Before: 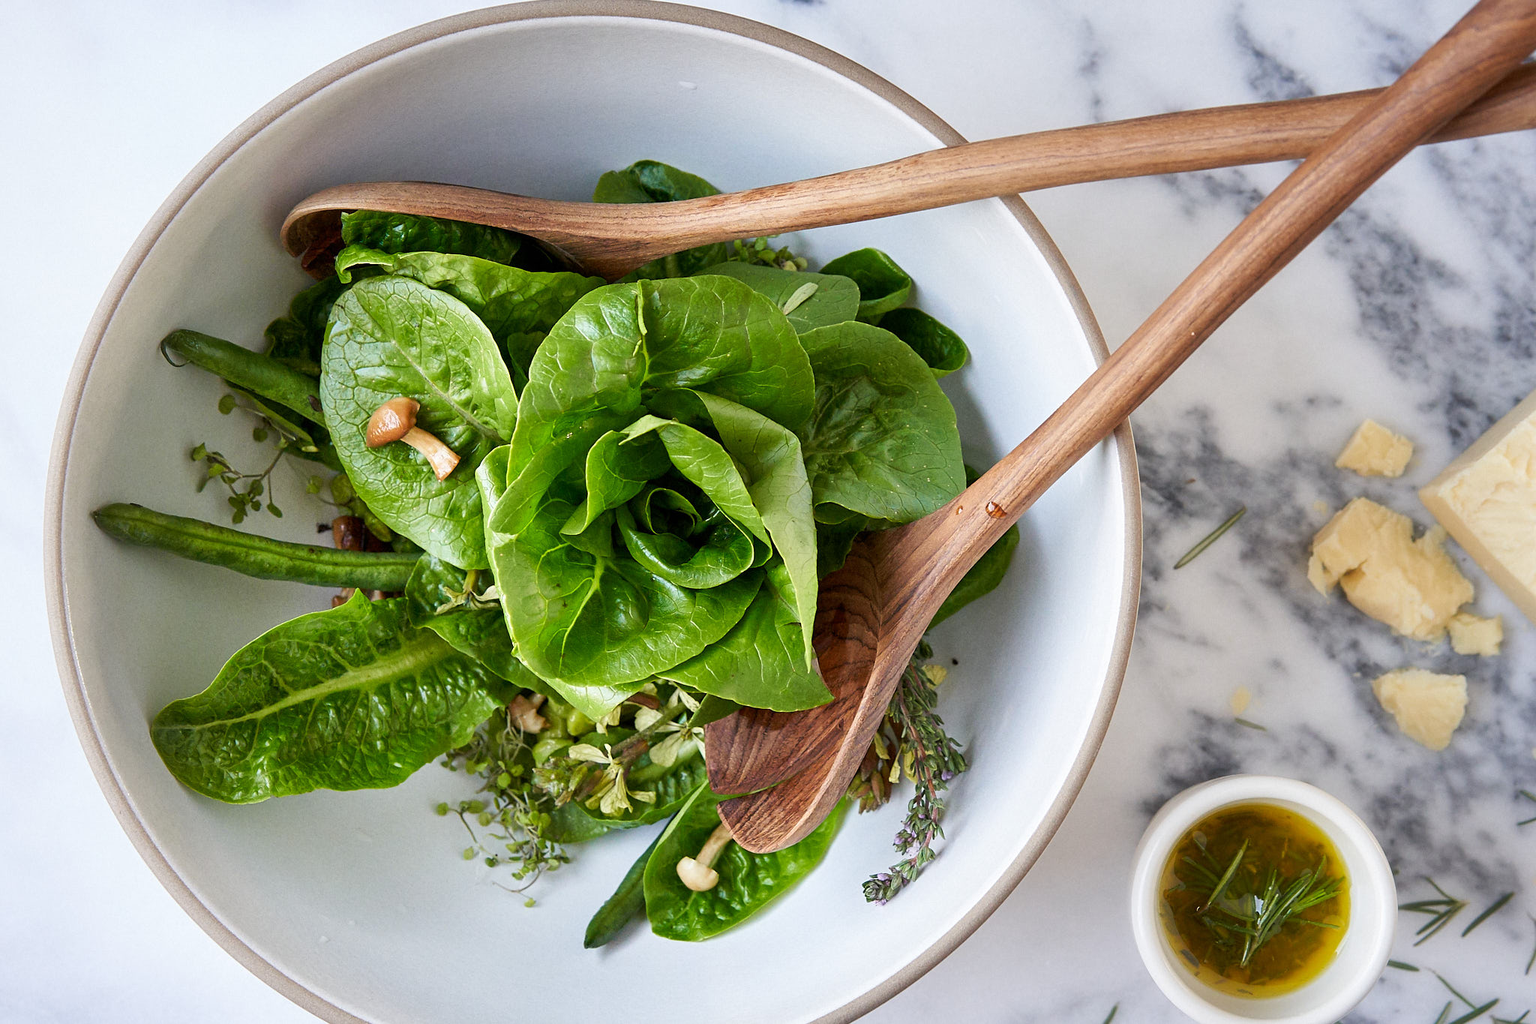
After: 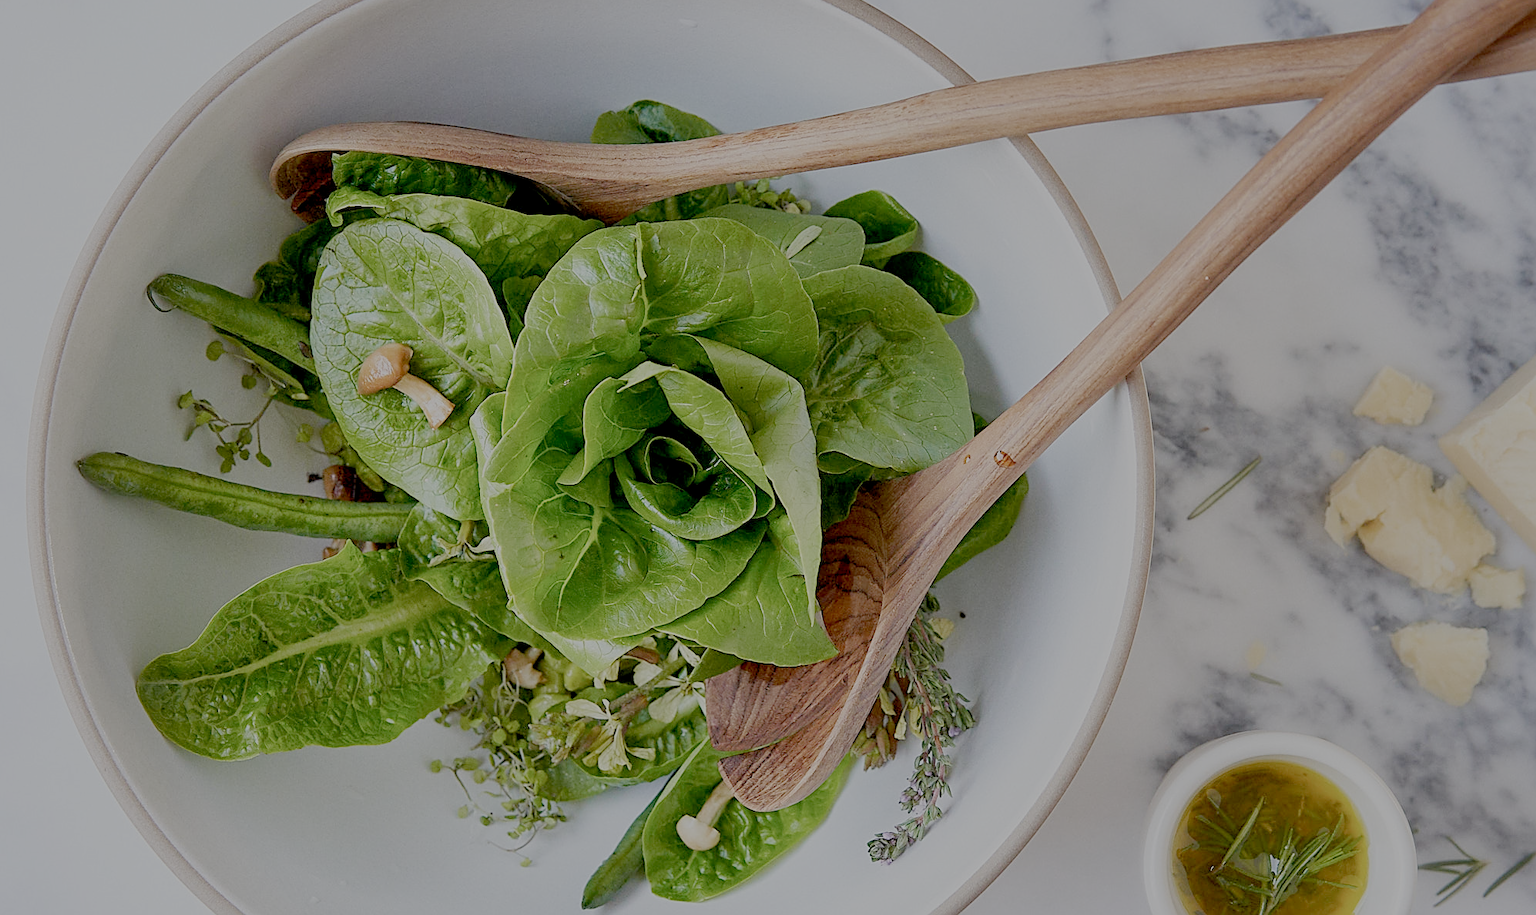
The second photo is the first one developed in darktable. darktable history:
filmic rgb: black relative exposure -8.01 EV, white relative exposure 8.01 EV, threshold 2.96 EV, target black luminance 0%, hardness 2.45, latitude 76.51%, contrast 0.559, shadows ↔ highlights balance 0.008%, add noise in highlights 0.002, preserve chrominance no, color science v3 (2019), use custom middle-gray values true, contrast in highlights soft, enable highlight reconstruction true
crop: left 1.173%, top 6.199%, right 1.425%, bottom 6.733%
sharpen: on, module defaults
